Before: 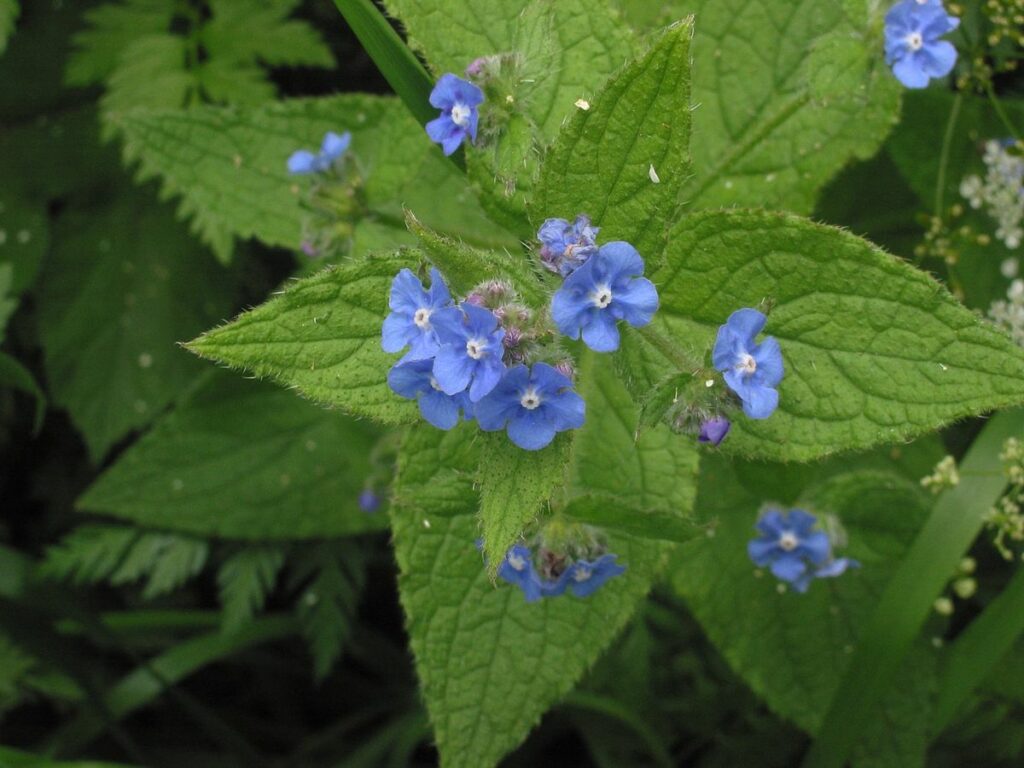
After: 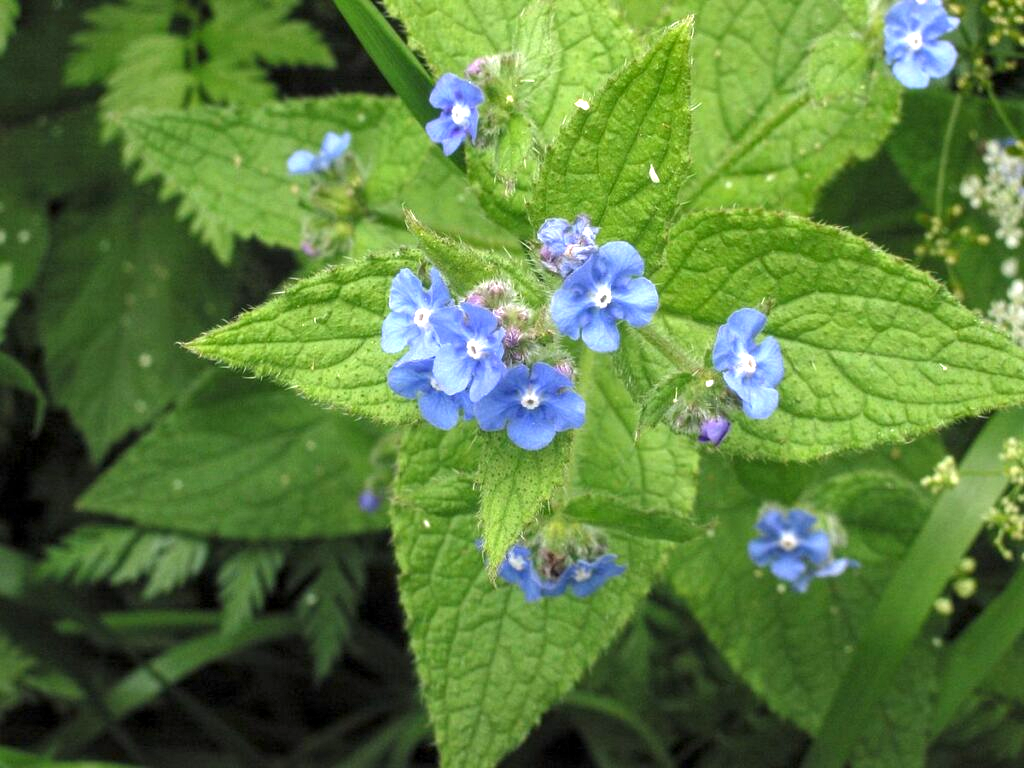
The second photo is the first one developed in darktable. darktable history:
exposure: exposure 1.001 EV, compensate highlight preservation false
local contrast: on, module defaults
